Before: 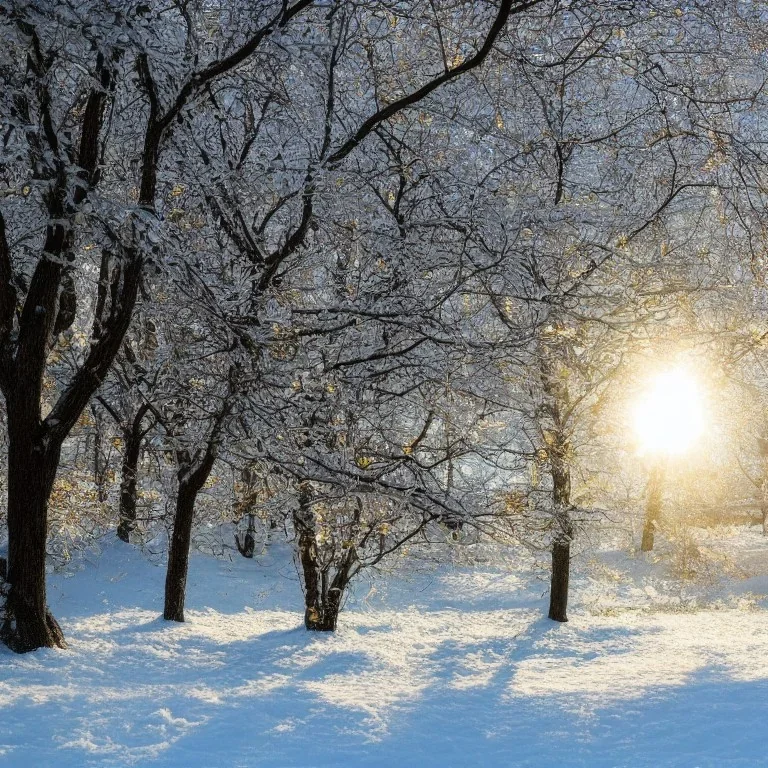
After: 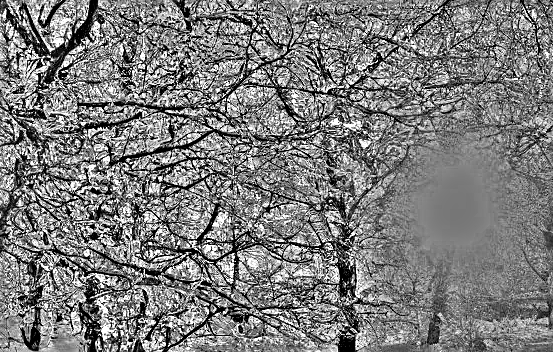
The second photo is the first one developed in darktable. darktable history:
crop and rotate: left 27.938%, top 27.046%, bottom 27.046%
sharpen: on, module defaults
highpass: sharpness 49.79%, contrast boost 49.79%
local contrast: mode bilateral grid, contrast 20, coarseness 50, detail 120%, midtone range 0.2
